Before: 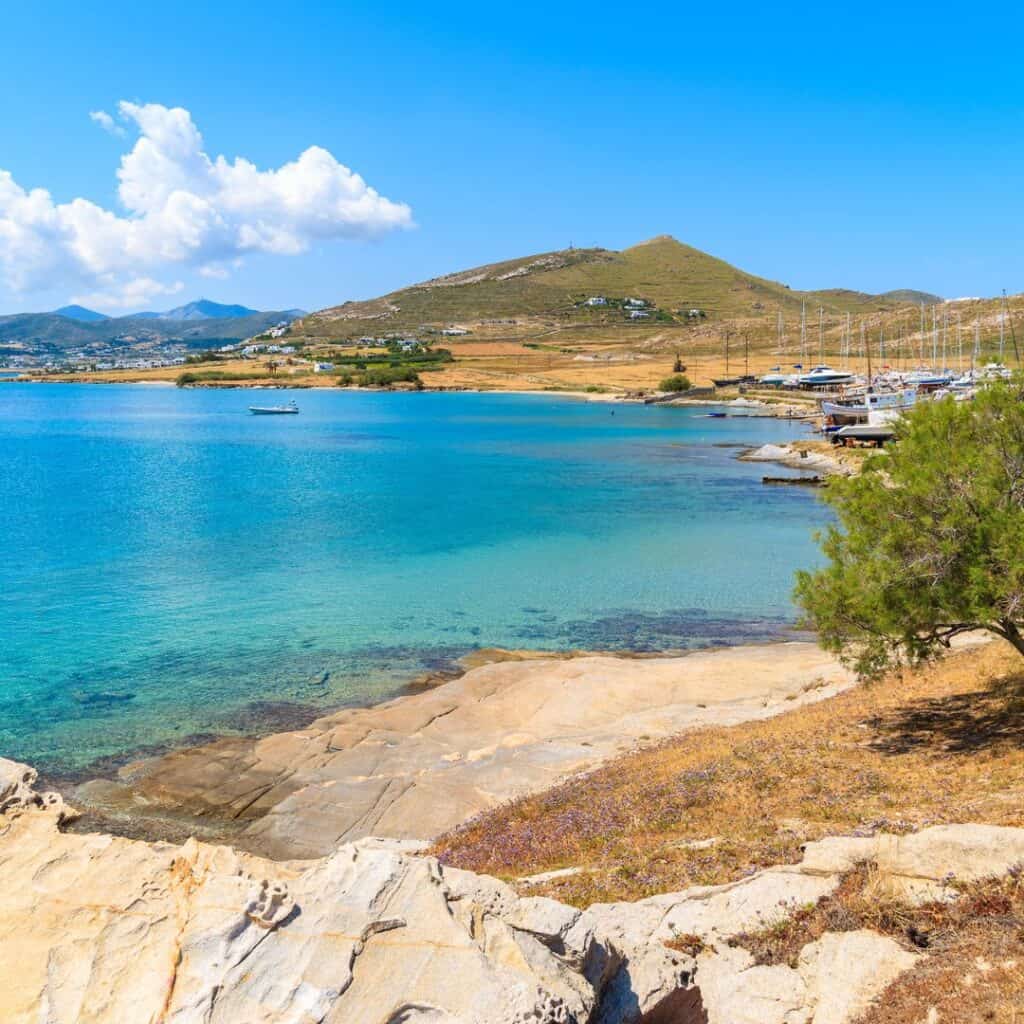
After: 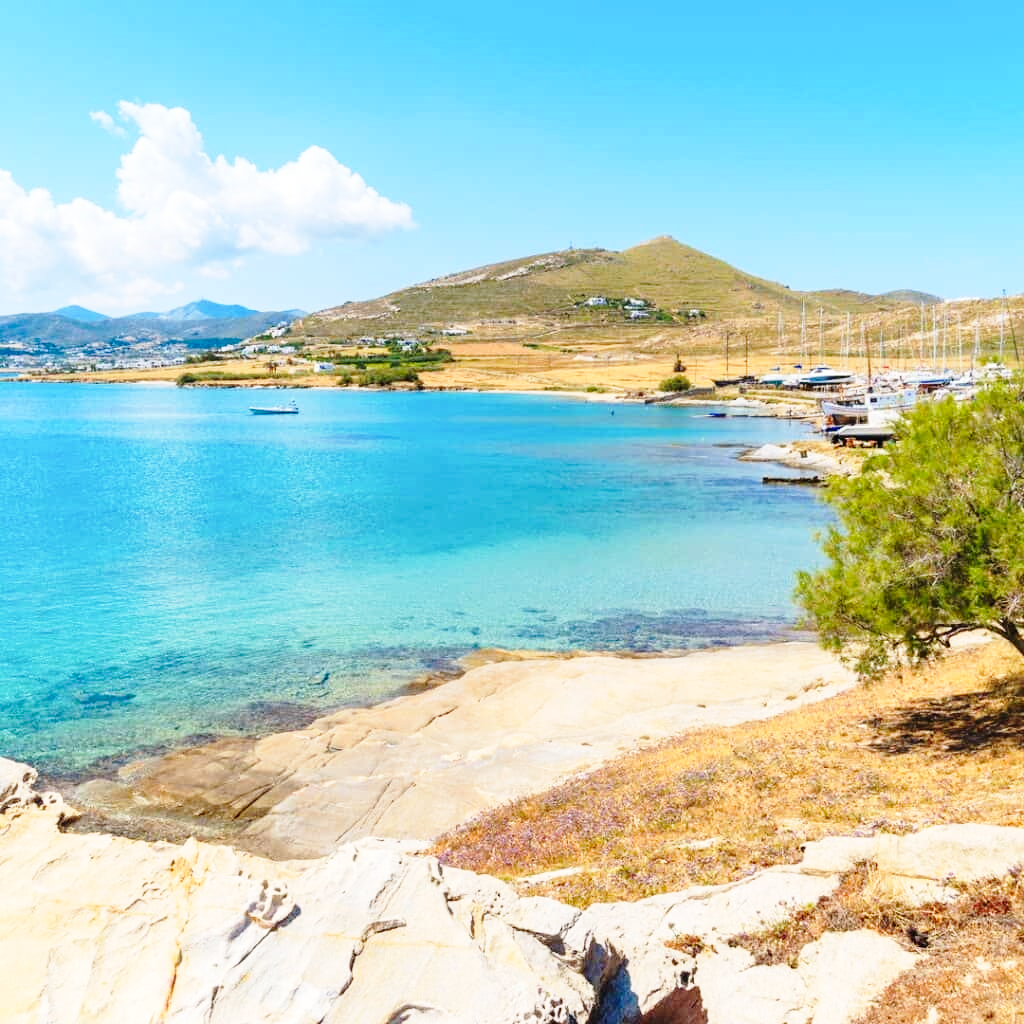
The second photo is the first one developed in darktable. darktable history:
color correction: highlights a* -0.072, highlights b* 0.07
base curve: curves: ch0 [(0, 0) (0.028, 0.03) (0.121, 0.232) (0.46, 0.748) (0.859, 0.968) (1, 1)], preserve colors none
